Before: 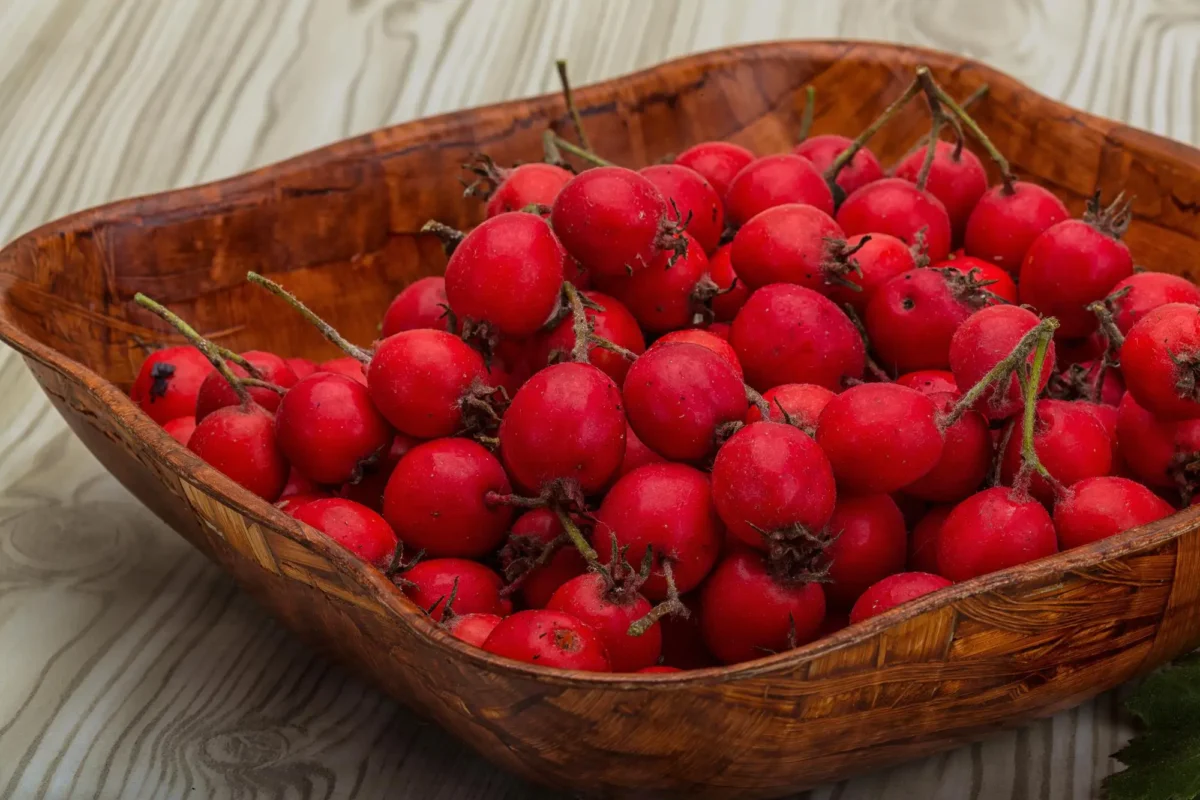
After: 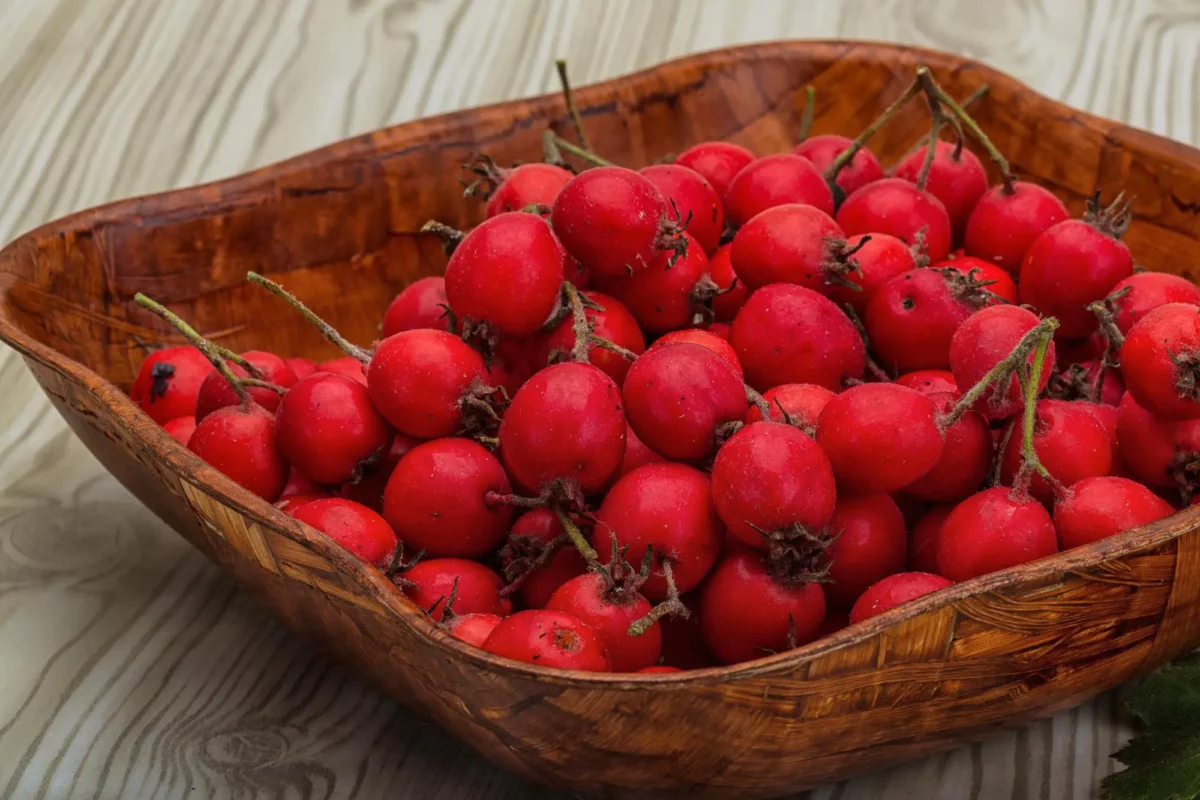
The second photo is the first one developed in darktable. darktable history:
shadows and highlights: shadows 29.36, highlights -29.24, low approximation 0.01, soften with gaussian
